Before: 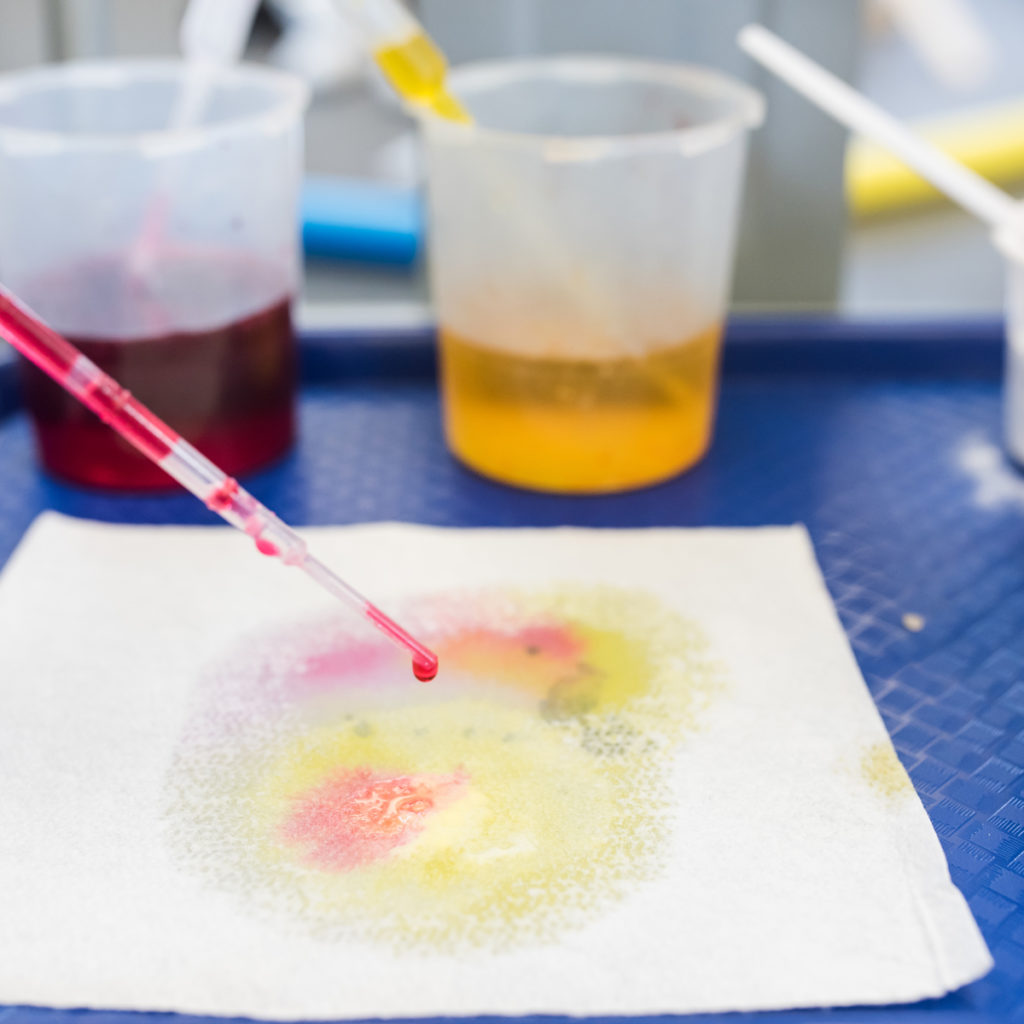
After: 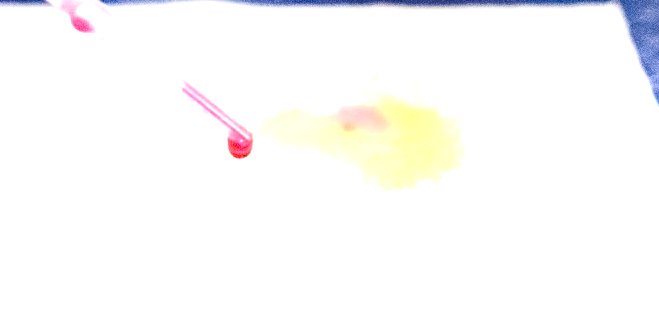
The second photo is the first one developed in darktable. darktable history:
graduated density: density -3.9 EV
grain: coarseness 10.62 ISO, strength 55.56%
crop: left 18.091%, top 51.13%, right 17.525%, bottom 16.85%
tone equalizer: -8 EV -0.75 EV, -7 EV -0.7 EV, -6 EV -0.6 EV, -5 EV -0.4 EV, -3 EV 0.4 EV, -2 EV 0.6 EV, -1 EV 0.7 EV, +0 EV 0.75 EV, edges refinement/feathering 500, mask exposure compensation -1.57 EV, preserve details no
